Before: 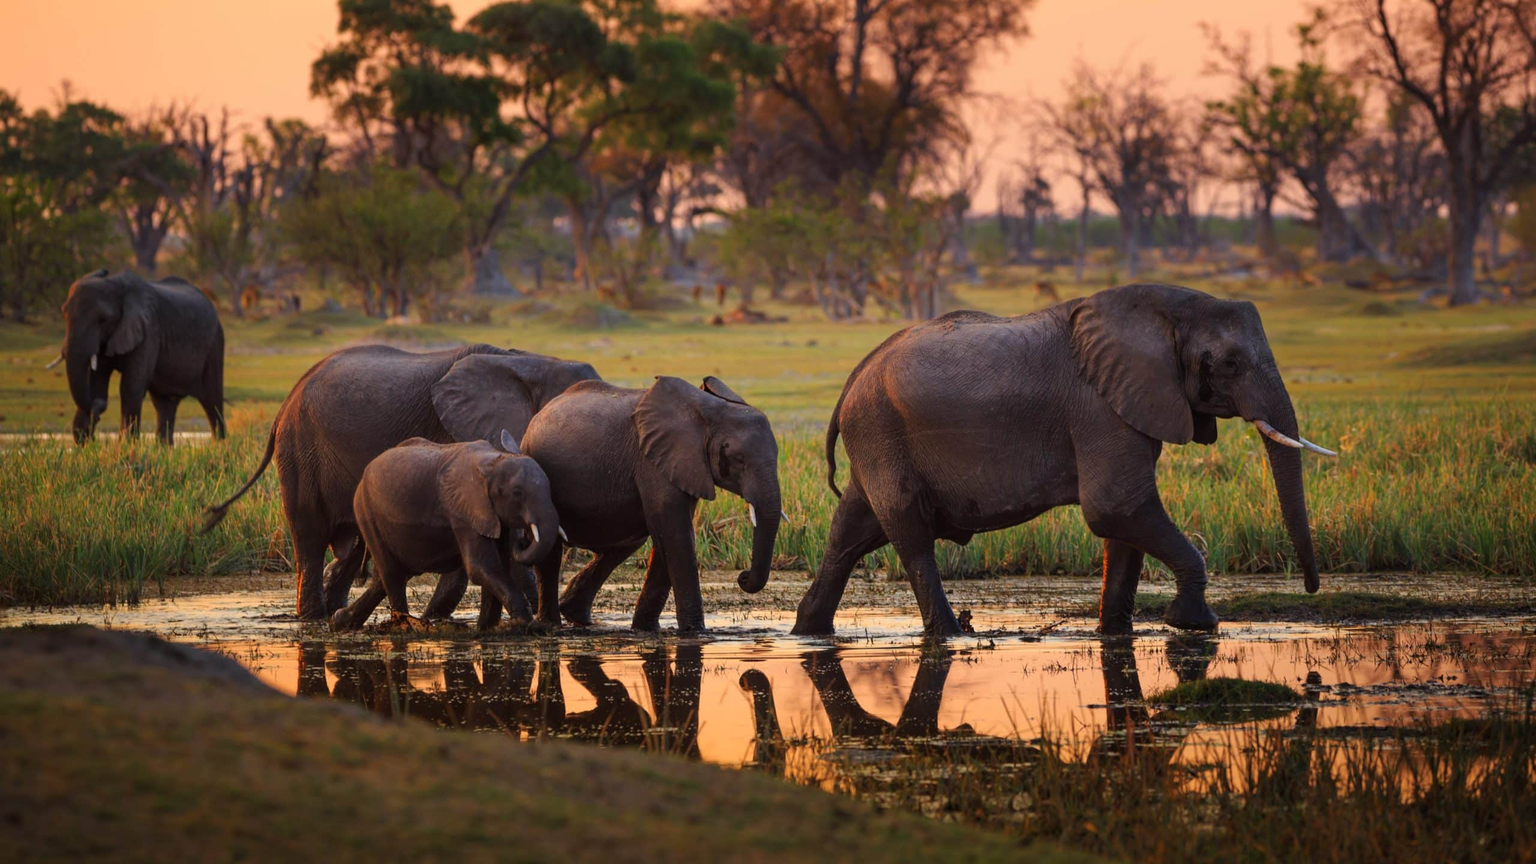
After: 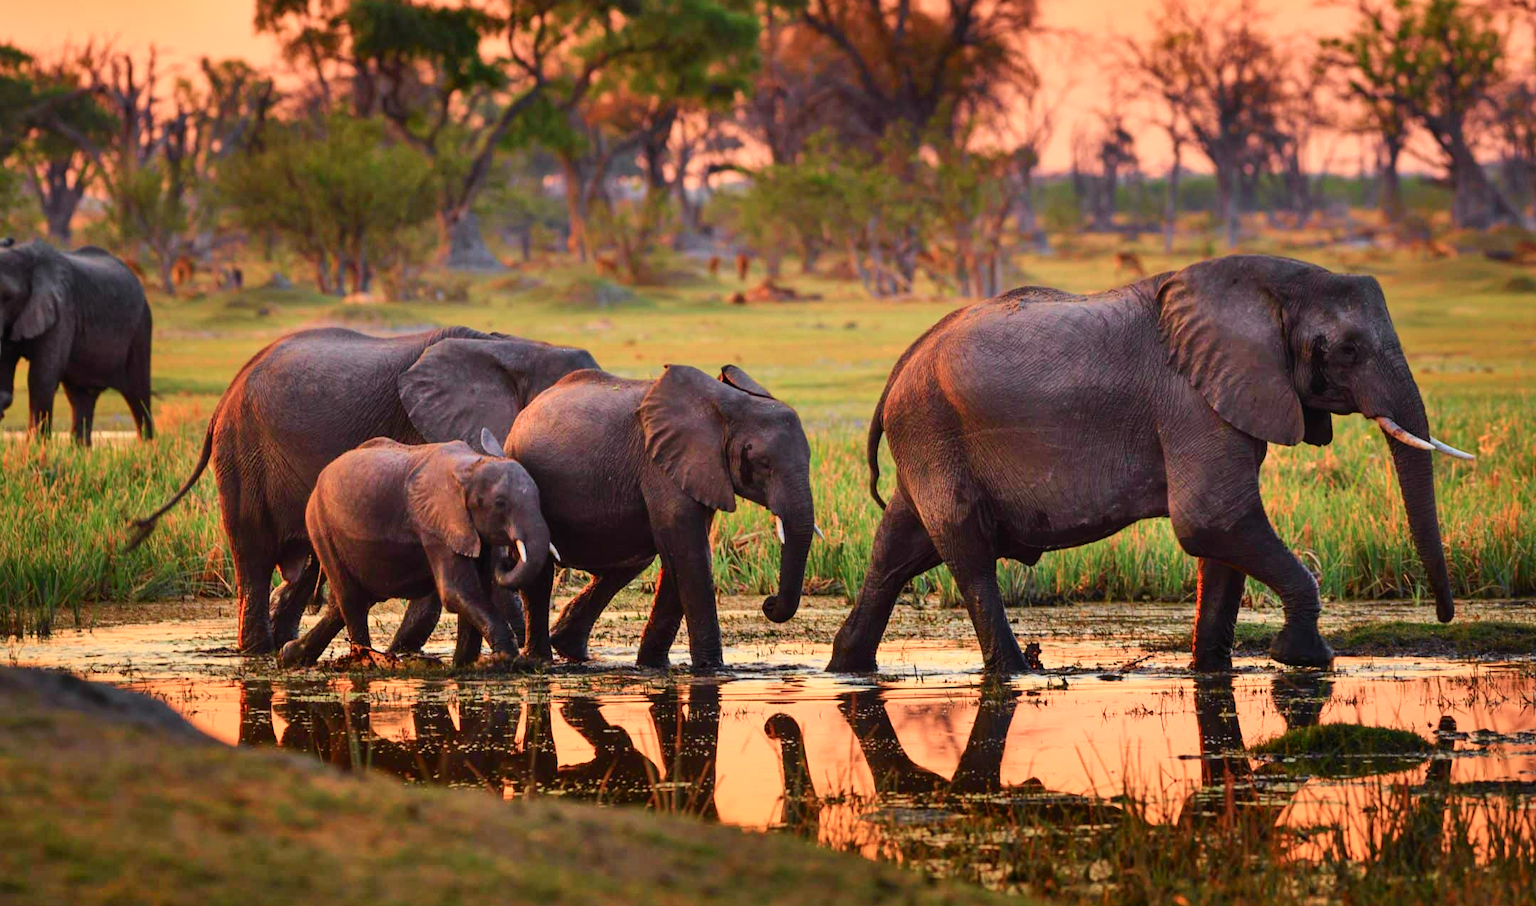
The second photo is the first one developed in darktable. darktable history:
shadows and highlights: shadows 58.58, highlights -60.38, highlights color adjustment 56.62%, soften with gaussian
tone curve: curves: ch0 [(0, 0) (0.051, 0.047) (0.102, 0.099) (0.258, 0.29) (0.442, 0.527) (0.695, 0.804) (0.88, 0.952) (1, 1)]; ch1 [(0, 0) (0.339, 0.298) (0.402, 0.363) (0.444, 0.415) (0.485, 0.469) (0.494, 0.493) (0.504, 0.501) (0.525, 0.534) (0.555, 0.593) (0.594, 0.648) (1, 1)]; ch2 [(0, 0) (0.48, 0.48) (0.504, 0.5) (0.535, 0.557) (0.581, 0.623) (0.649, 0.683) (0.824, 0.815) (1, 1)], color space Lab, independent channels, preserve colors none
crop: left 6.322%, top 8.085%, right 9.538%, bottom 3.63%
